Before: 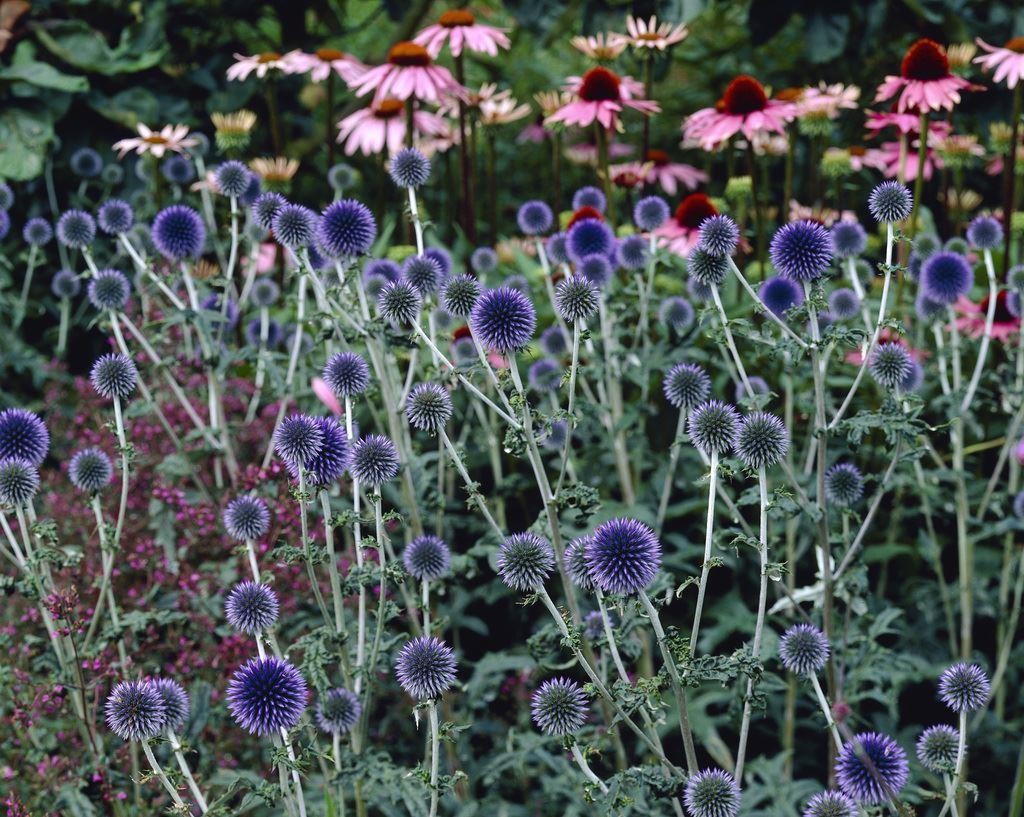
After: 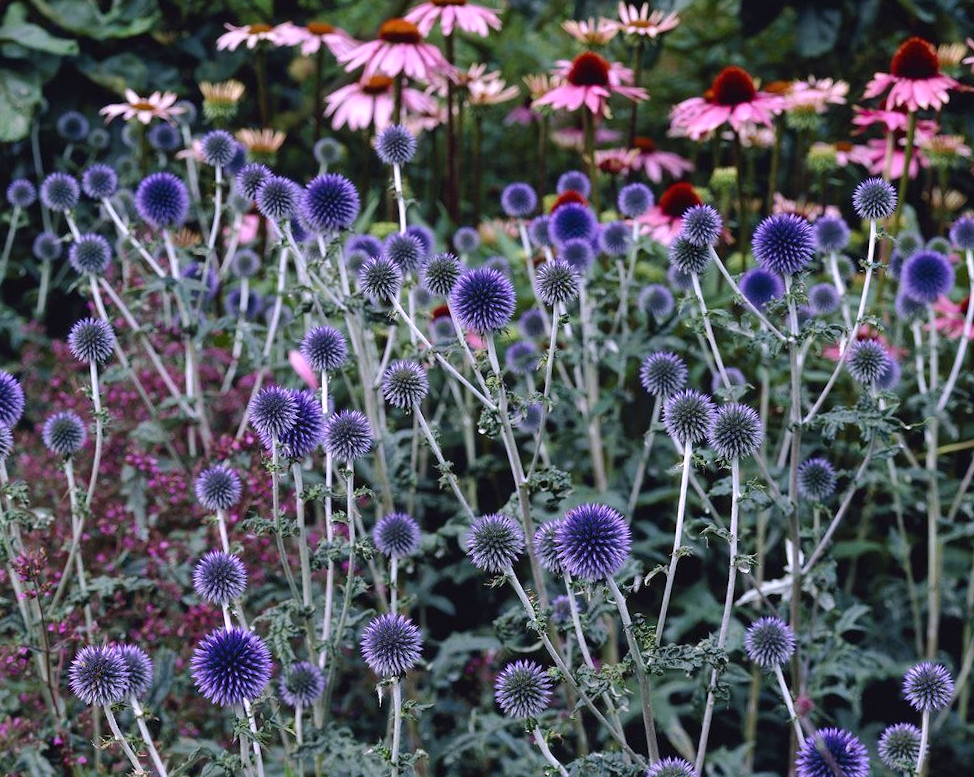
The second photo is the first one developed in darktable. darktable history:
white balance: red 1.066, blue 1.119
crop and rotate: angle -2.38°
rotate and perspective: crop left 0, crop top 0
